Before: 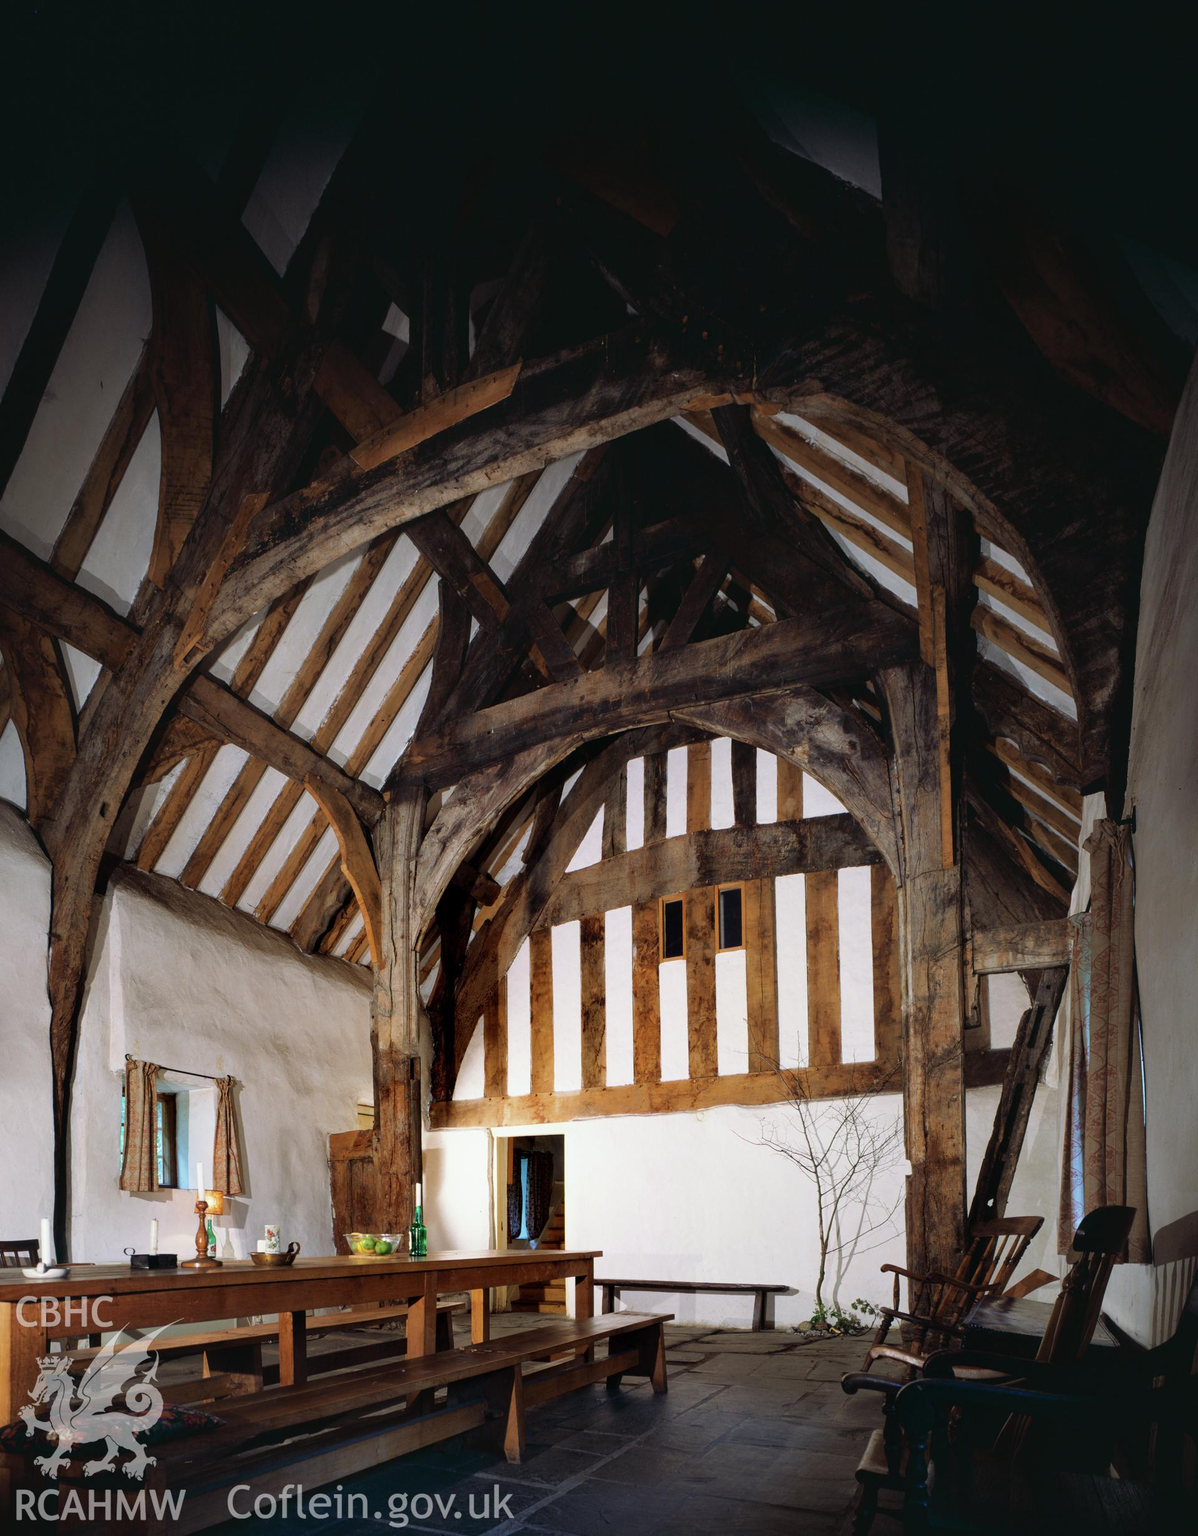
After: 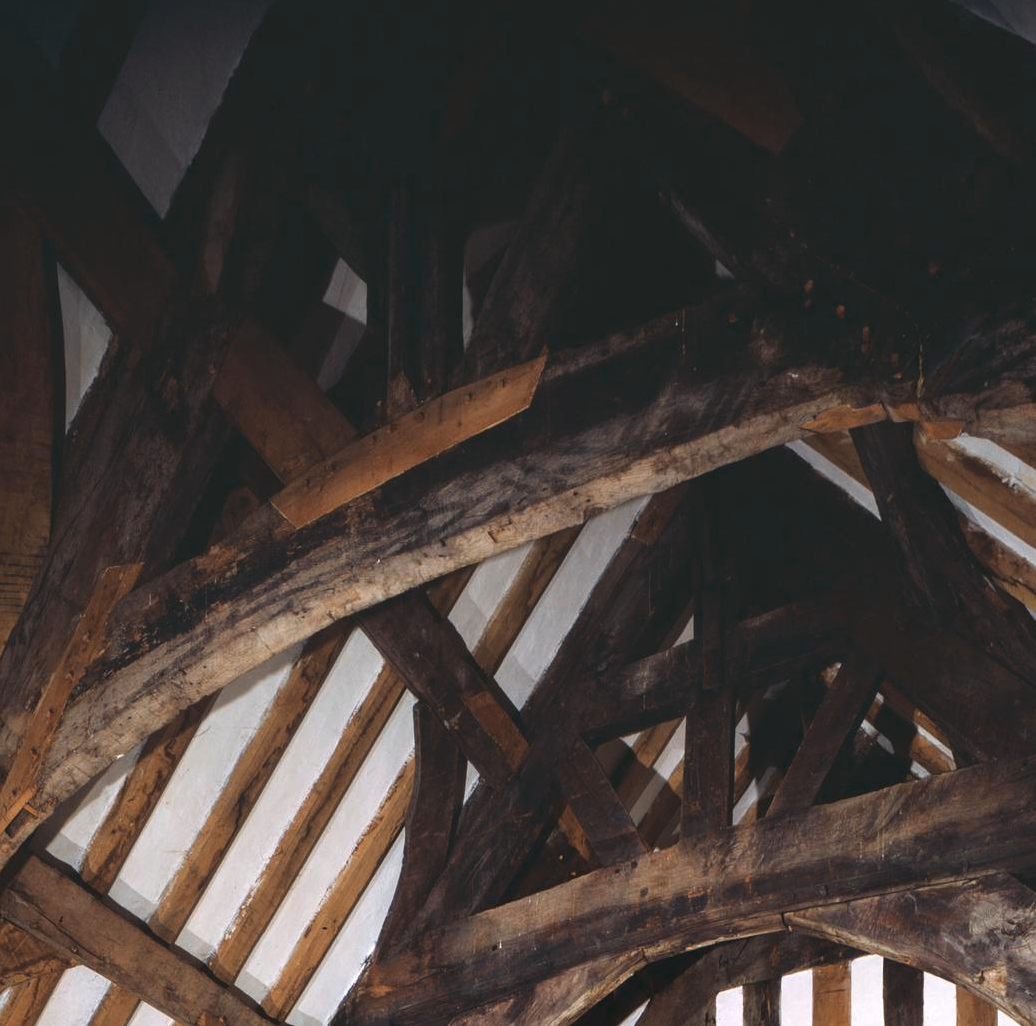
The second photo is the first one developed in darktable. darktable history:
crop: left 15.069%, top 9.209%, right 30.947%, bottom 49.006%
exposure: black level correction -0.005, exposure 0.623 EV, compensate exposure bias true, compensate highlight preservation false
